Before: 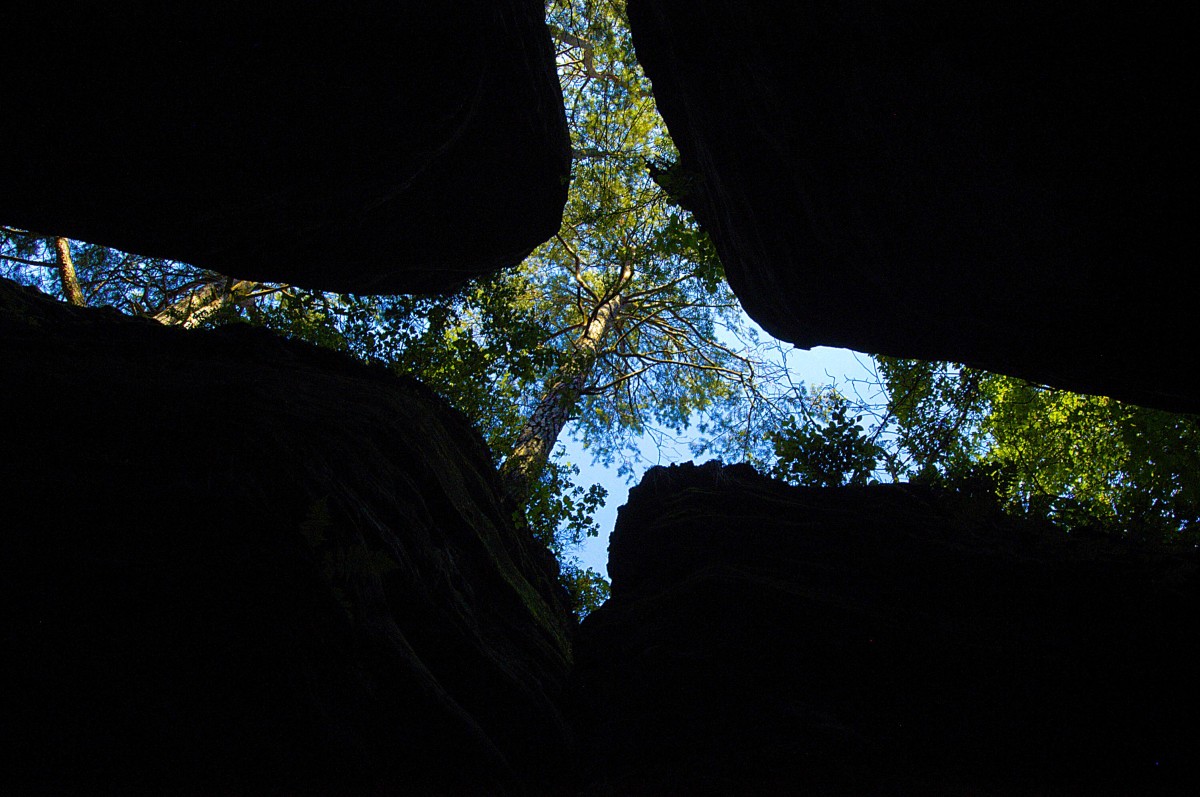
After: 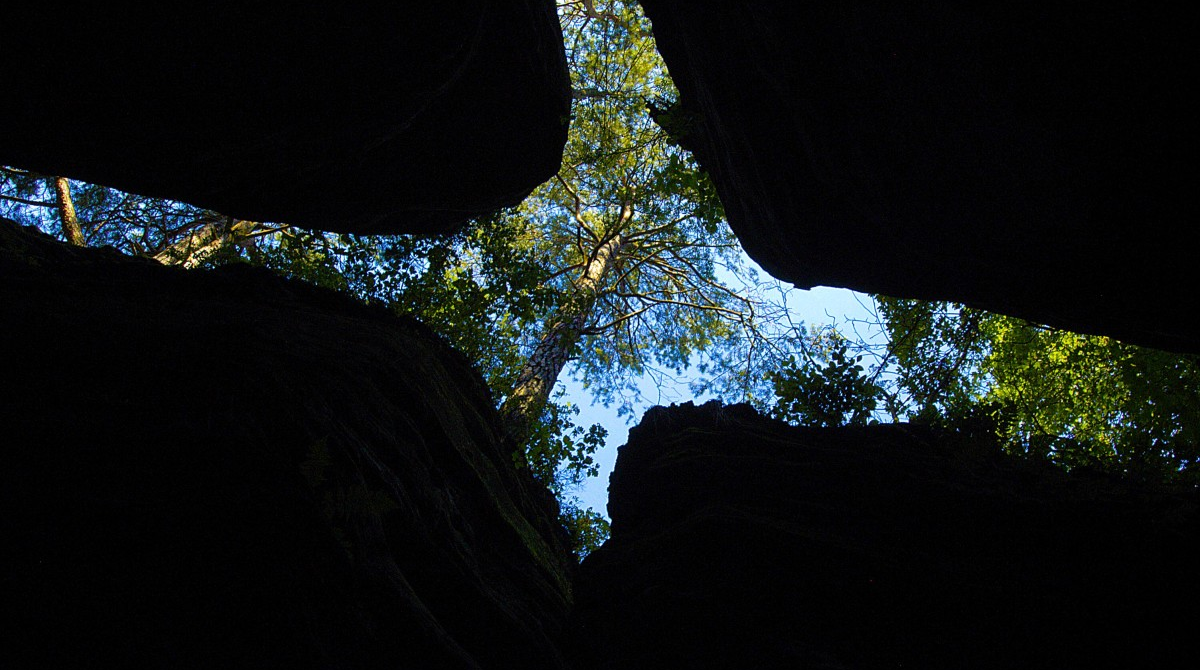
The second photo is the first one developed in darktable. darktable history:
crop: top 7.57%, bottom 8.292%
color calibration: illuminant same as pipeline (D50), adaptation XYZ, x 0.346, y 0.358, temperature 5009.14 K
